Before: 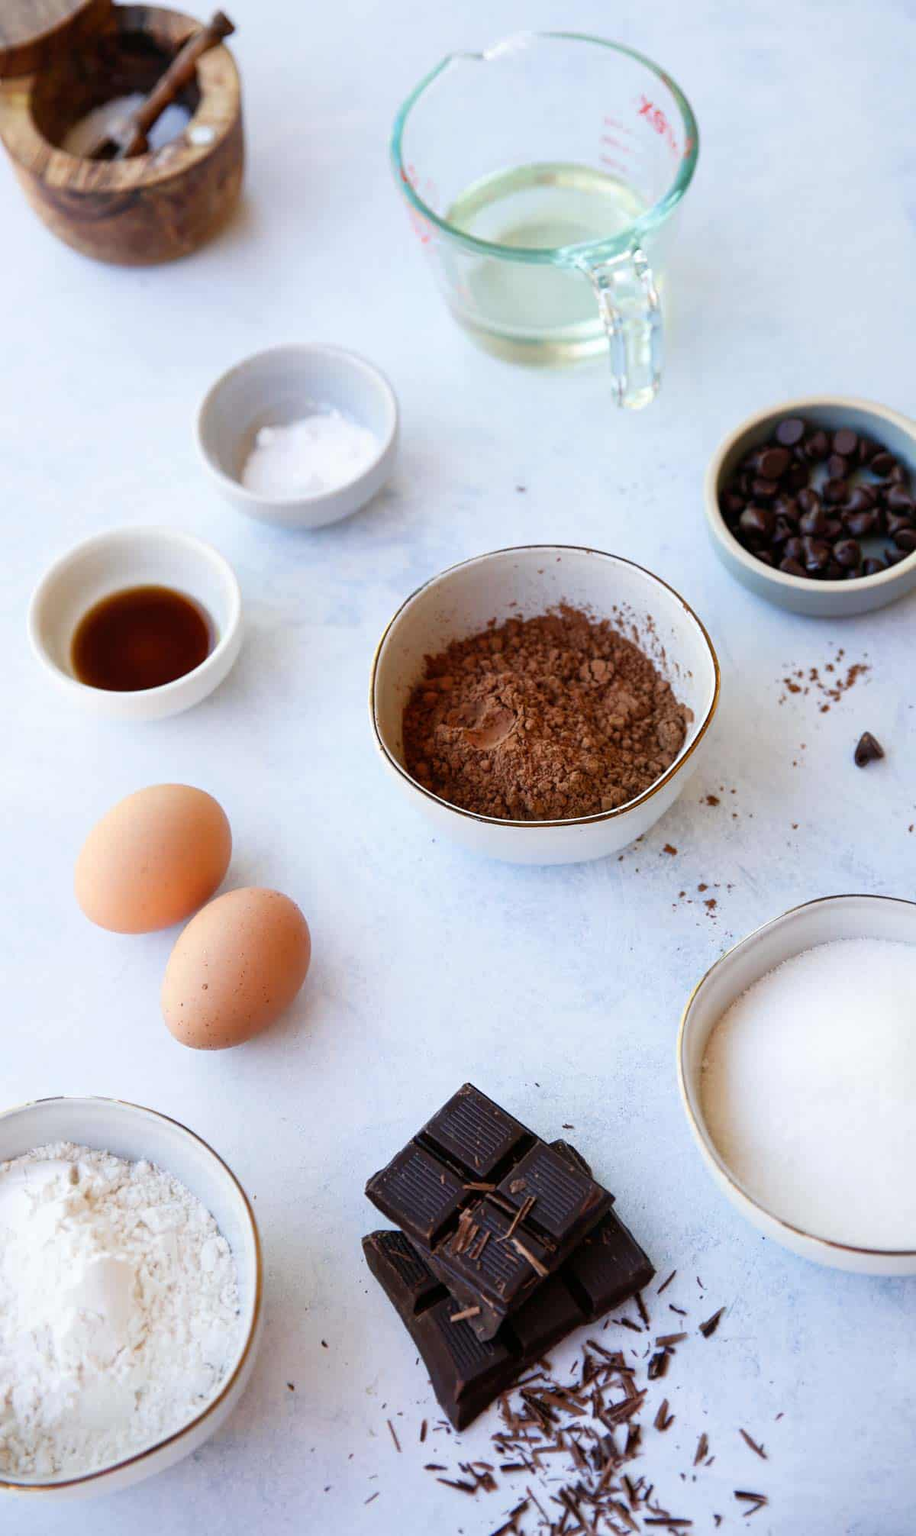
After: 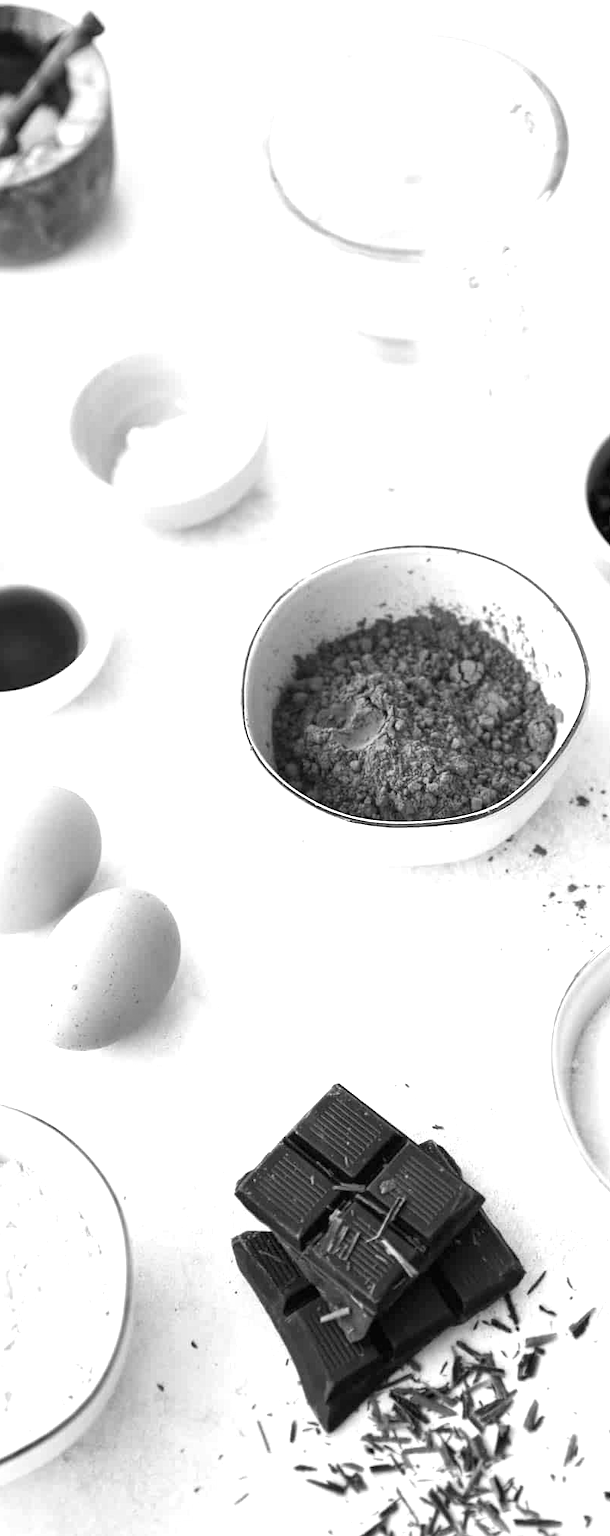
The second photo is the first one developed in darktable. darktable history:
tone equalizer: on, module defaults
exposure: black level correction 0, exposure 1.1 EV, compensate exposure bias true, compensate highlight preservation false
crop and rotate: left 14.292%, right 19.041%
monochrome: a -35.87, b 49.73, size 1.7
